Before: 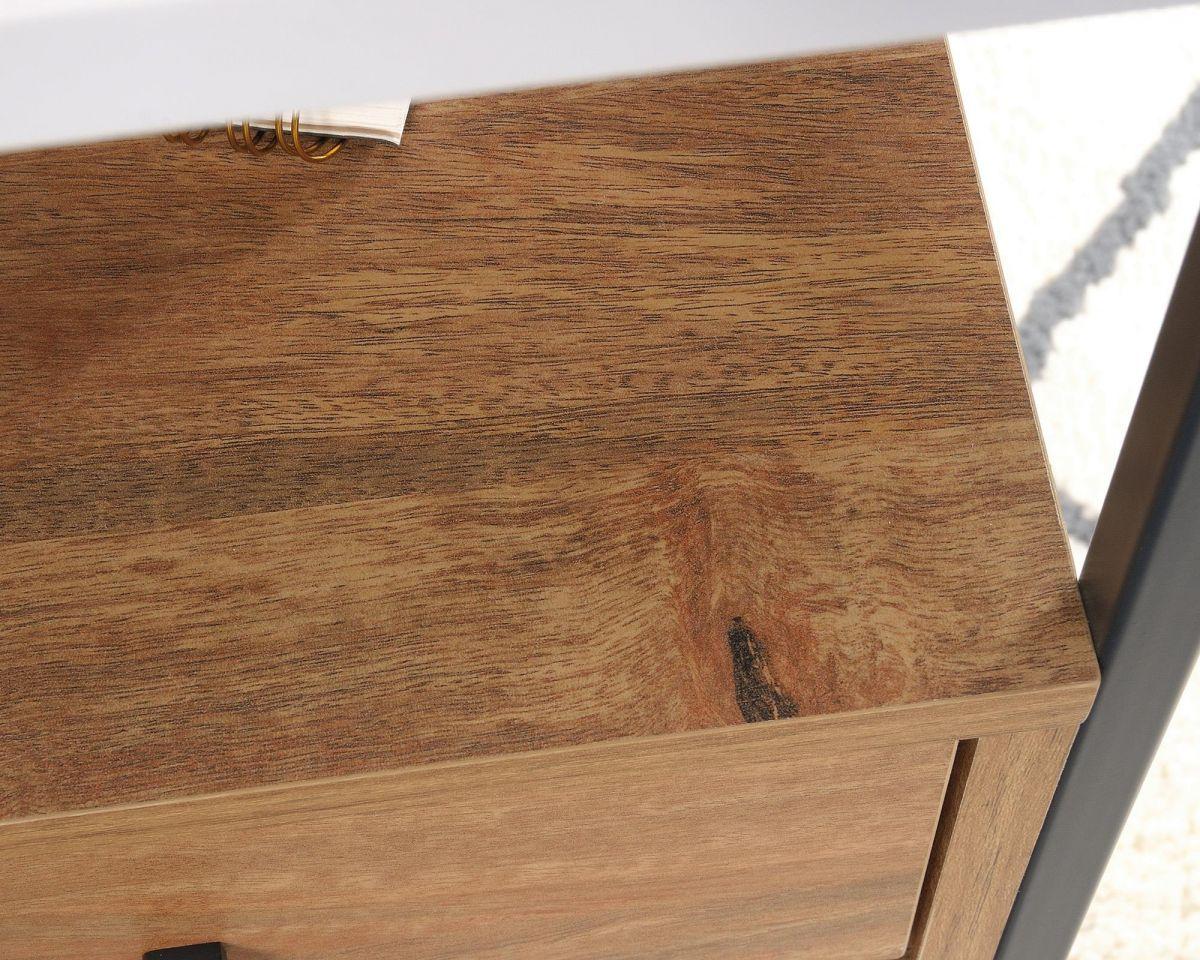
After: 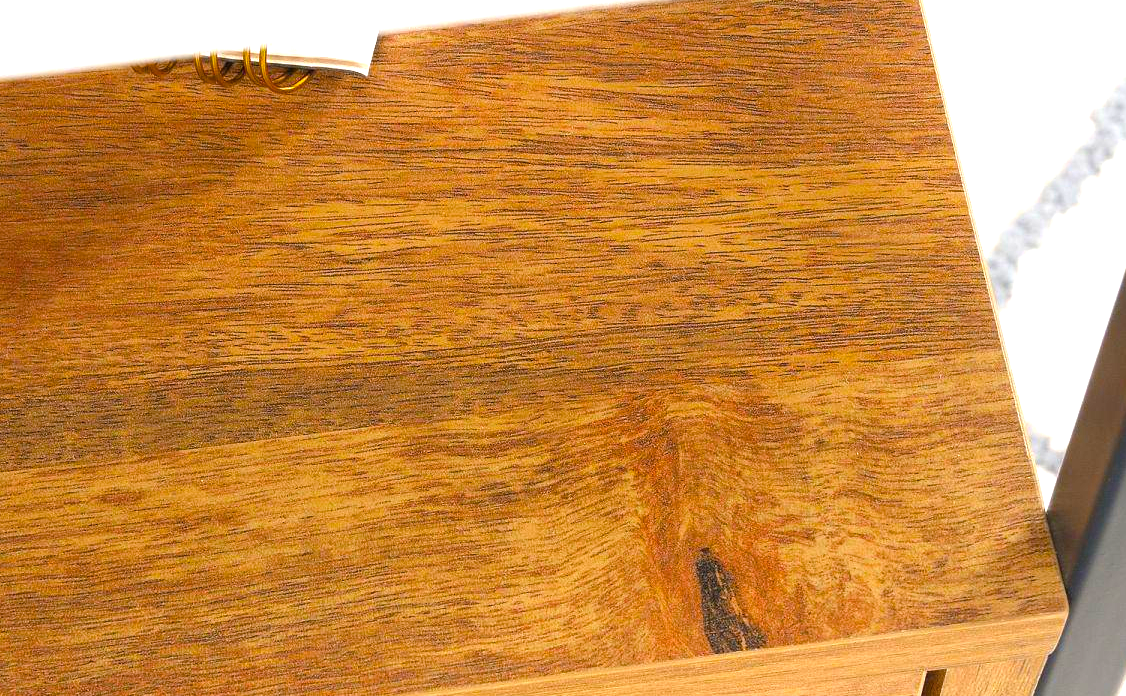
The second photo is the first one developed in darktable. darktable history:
exposure: exposure 0.921 EV, compensate highlight preservation false
crop: left 2.737%, top 7.287%, right 3.421%, bottom 20.179%
color balance rgb: linear chroma grading › global chroma 15%, perceptual saturation grading › global saturation 30%
